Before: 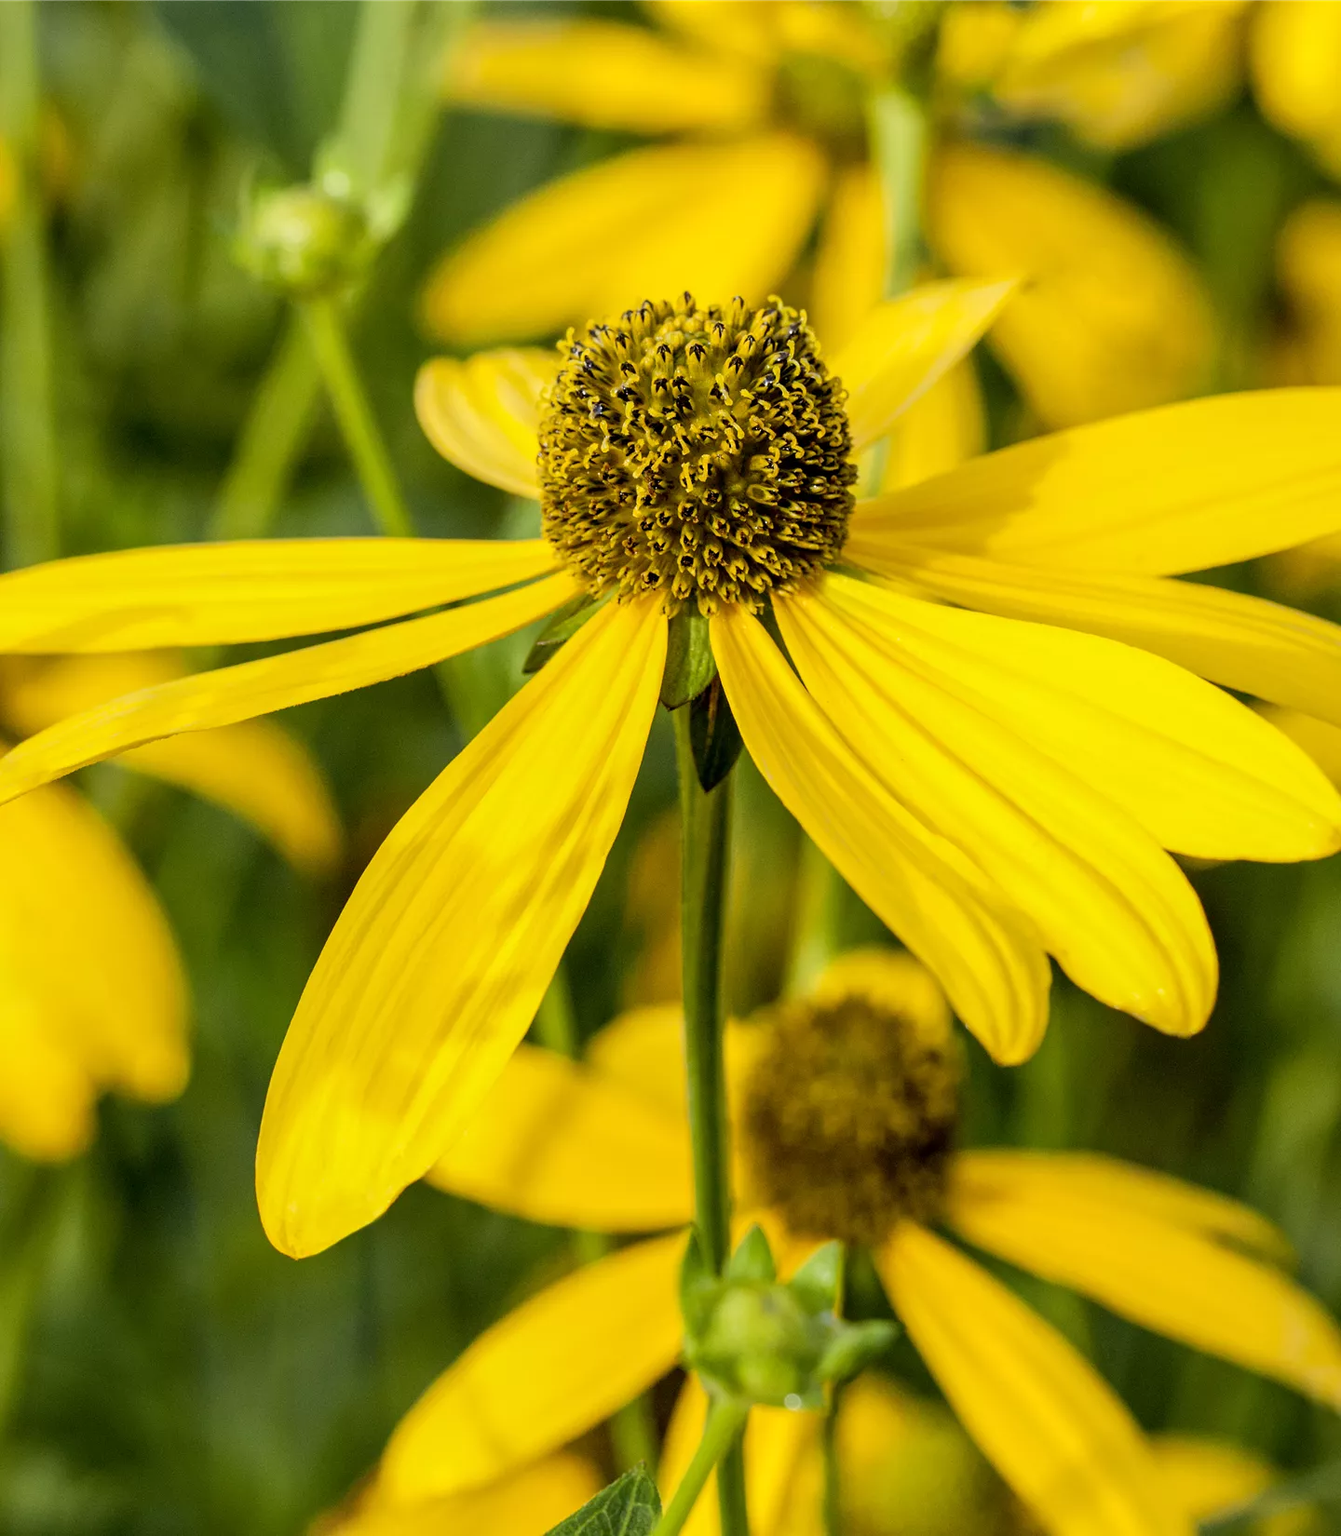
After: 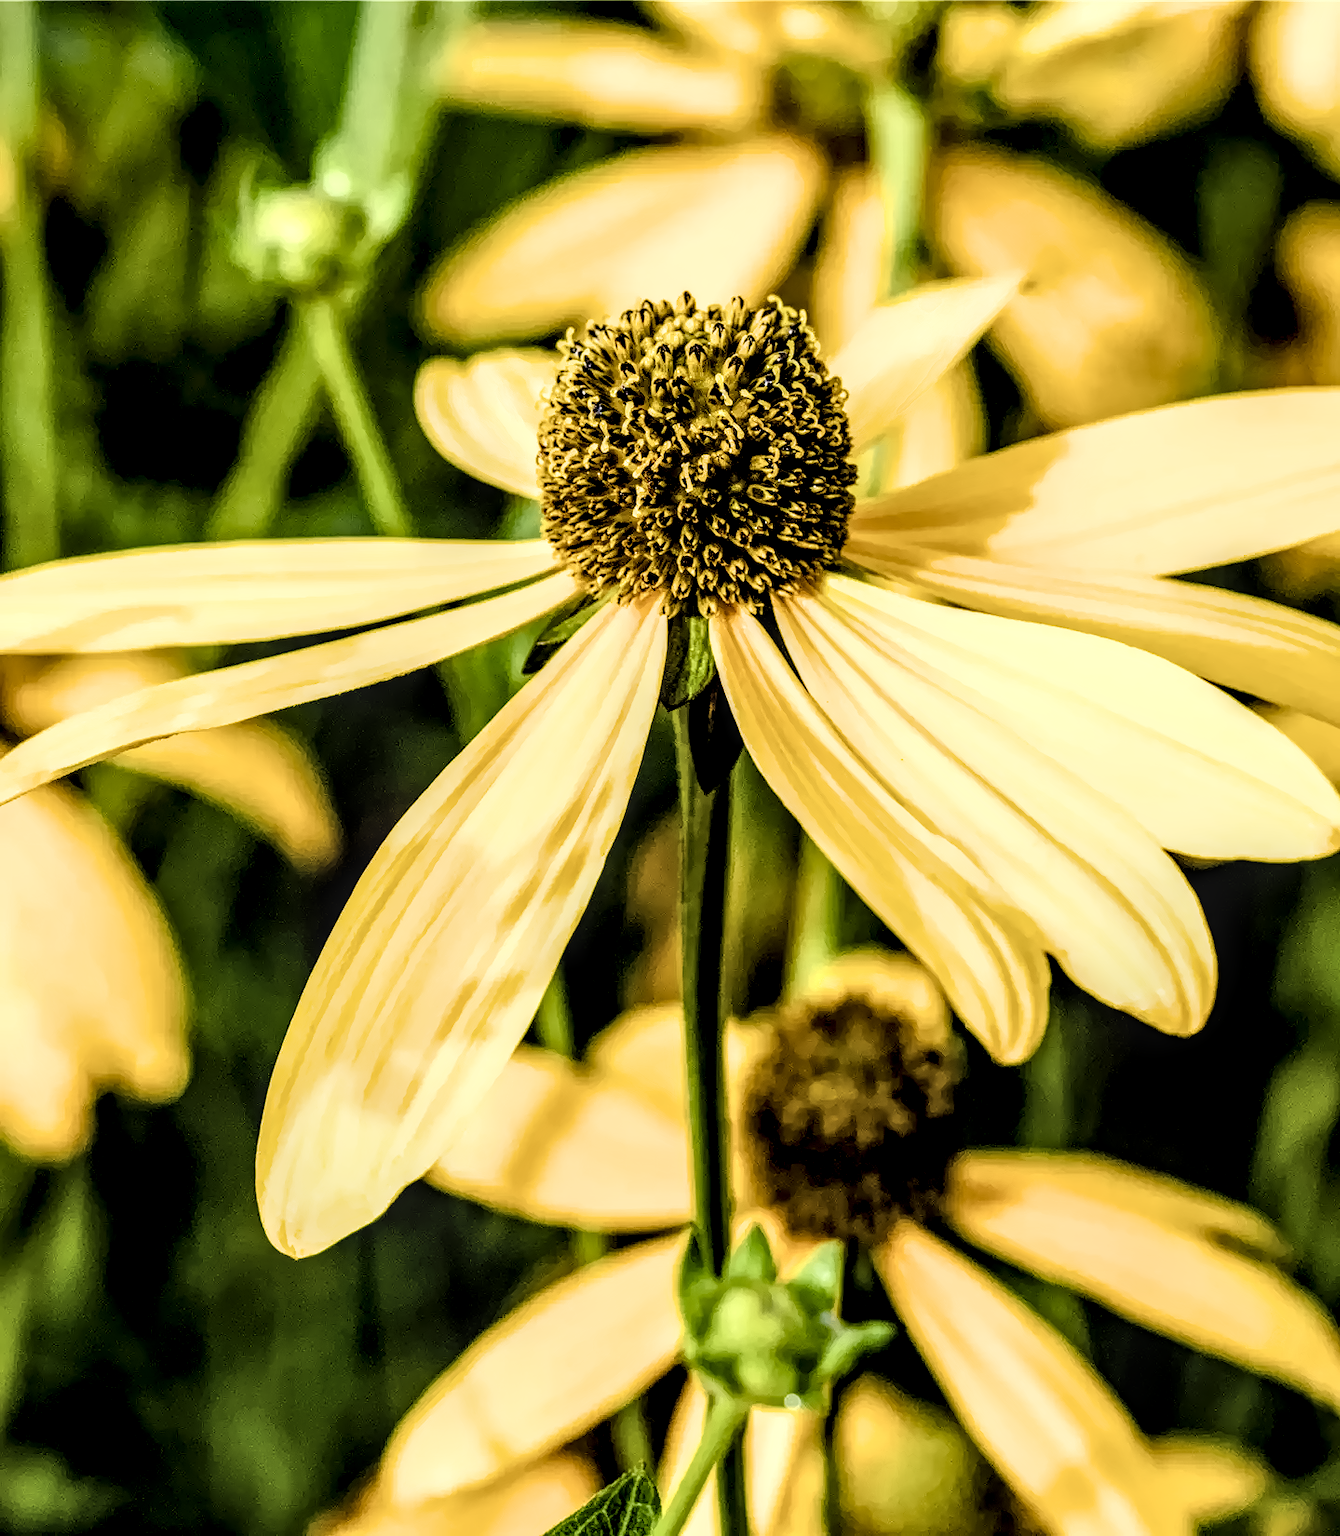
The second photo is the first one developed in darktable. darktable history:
chromatic aberrations: on, module defaults
color balance rgb "basic colorfulness: vibrant colors": perceptual saturation grading › global saturation 20%, perceptual saturation grading › highlights -25%, perceptual saturation grading › shadows 50%
denoise (profiled): preserve shadows 1.27, scattering 0.025, a [-1, 0, 0], compensate highlight preservation false
diffuse or sharpen: iterations 3, radius span 3, edge sensitivity 2.94, 1st order anisotropy 100%, 2nd order anisotropy 100%, 3rd order anisotropy 100%, 4th order anisotropy 100%, 1st order speed 0.65%, 2nd order speed -3.92%, 3rd order speed -25%, 4th order speed -5.39%
haze removal: compatibility mode true, adaptive false
highlight reconstruction: method segmentation based, iterations 1, diameter of reconstruction 64 px
hot pixels: on, module defaults
lens correction: correction method embedded metadata, scale 1, crop 1, focal 55, aperture 6.3, distance 10.01, camera "ILCE-7C", lens "FE 55mm F1.8 ZA"
filmic rgb: black relative exposure -3.75 EV, white relative exposure 2.4 EV, dynamic range scaling -50%, hardness 3.42, latitude 30%, contrast 1.8
local contrast: detail 160%
